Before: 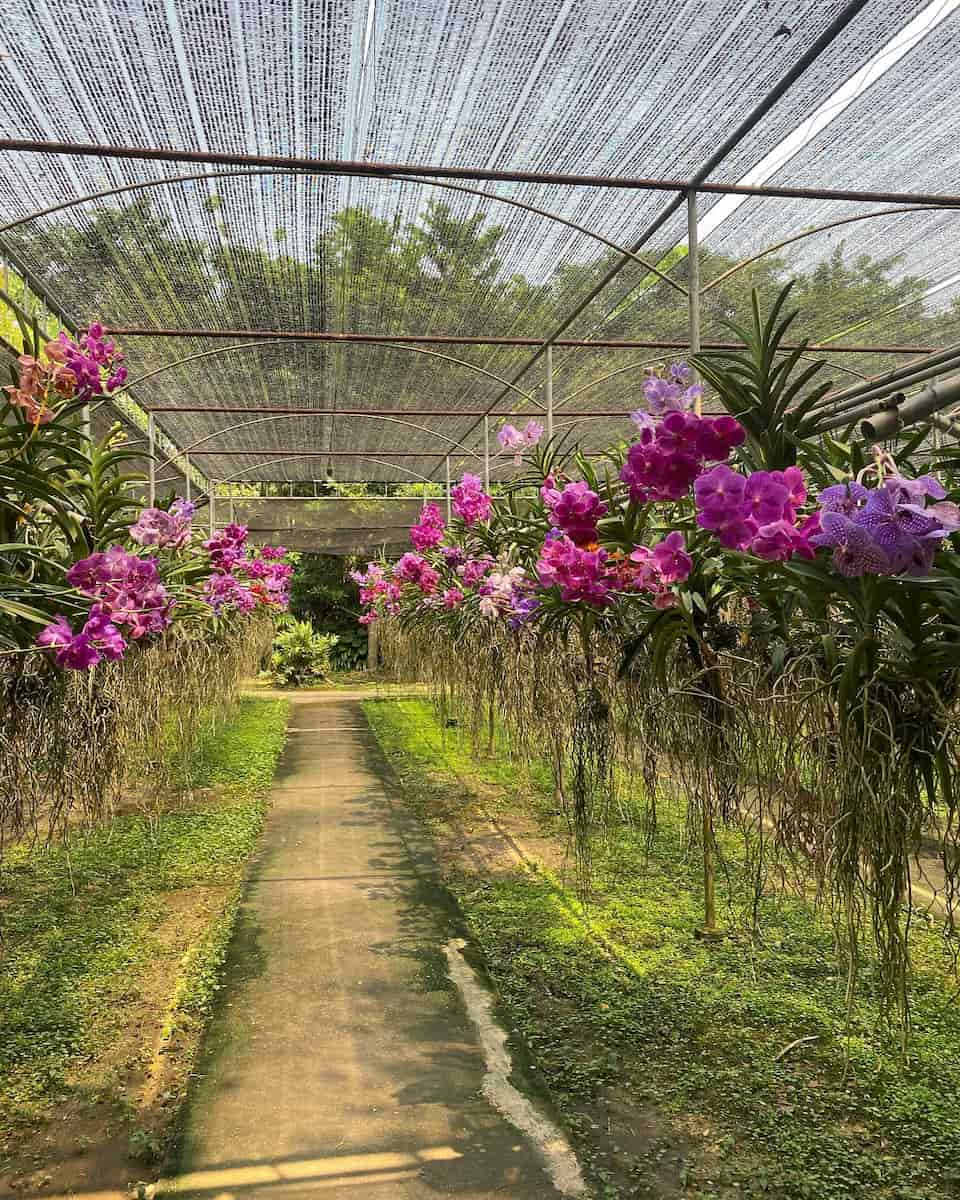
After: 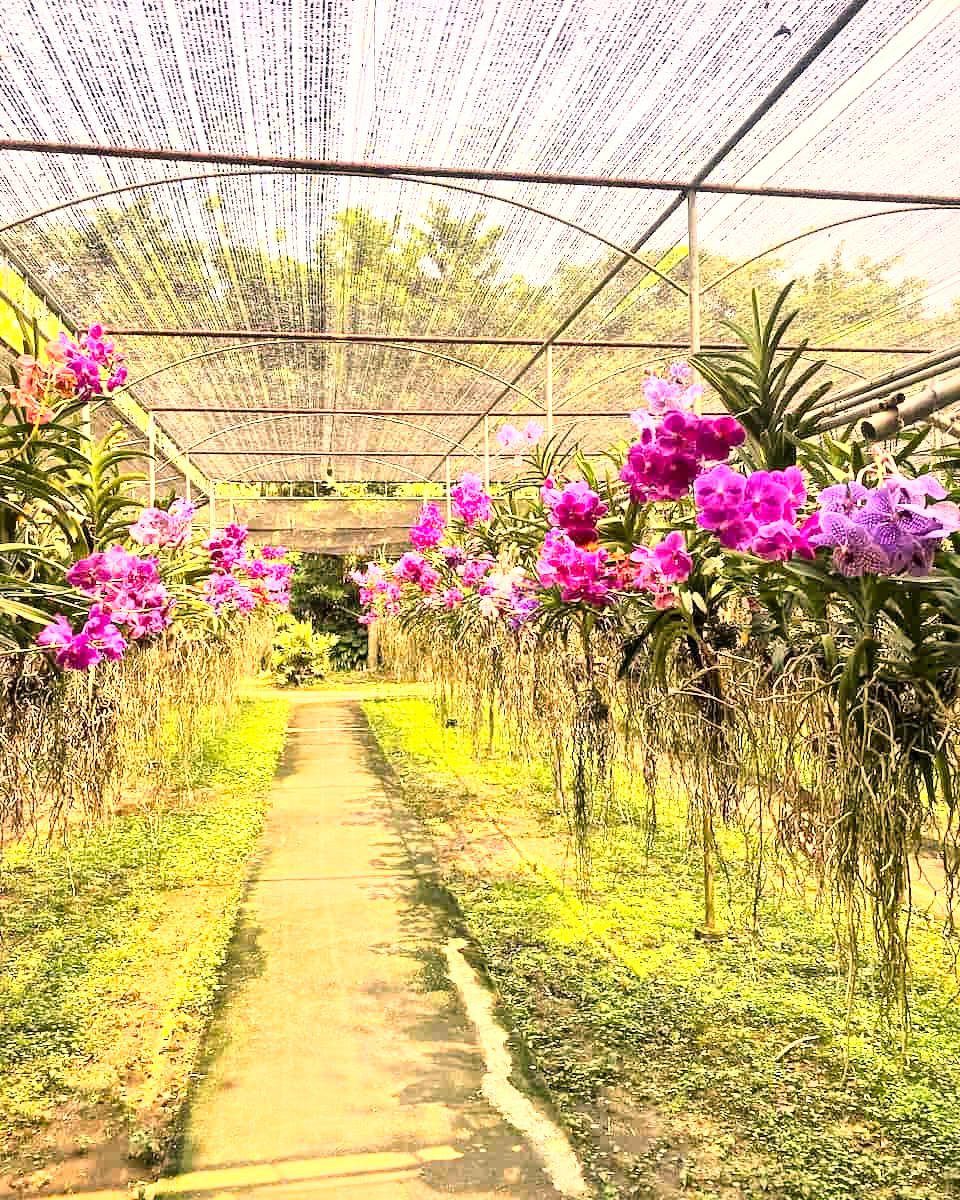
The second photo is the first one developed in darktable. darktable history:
color correction: highlights a* 11.96, highlights b* 11.58
base curve: curves: ch0 [(0, 0) (0.018, 0.026) (0.143, 0.37) (0.33, 0.731) (0.458, 0.853) (0.735, 0.965) (0.905, 0.986) (1, 1)]
exposure: black level correction 0, exposure 0.7 EV, compensate exposure bias true, compensate highlight preservation false
local contrast: mode bilateral grid, contrast 20, coarseness 19, detail 163%, midtone range 0.2
